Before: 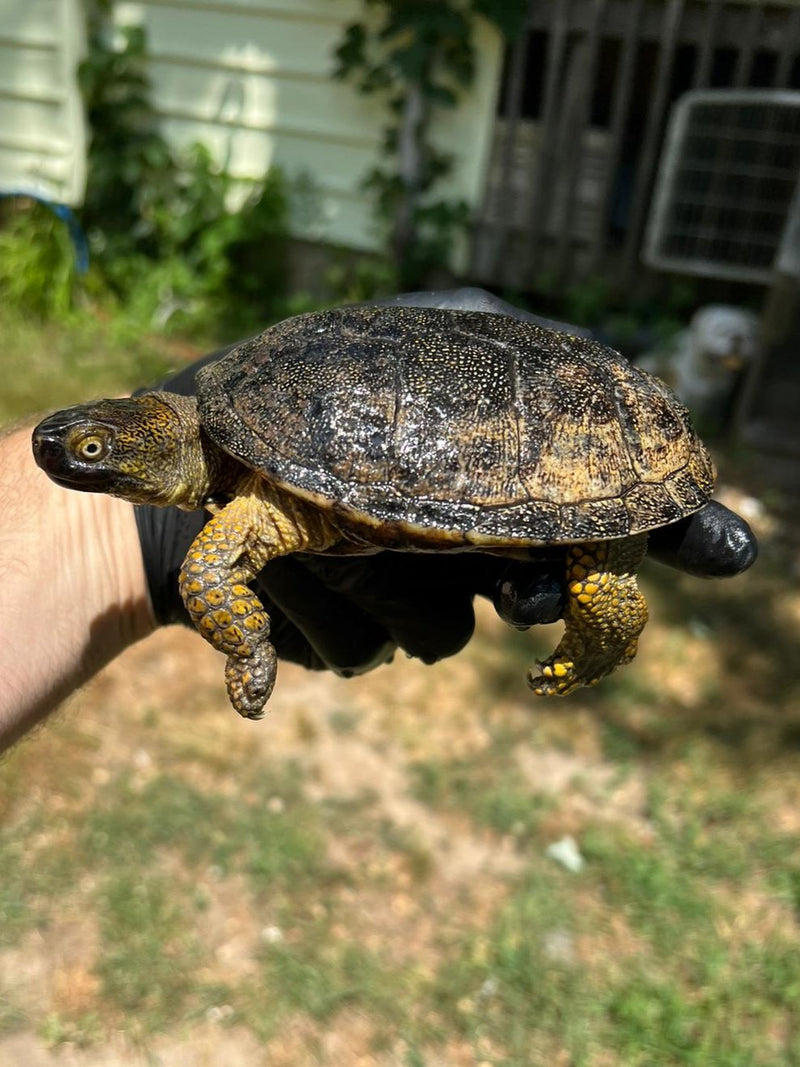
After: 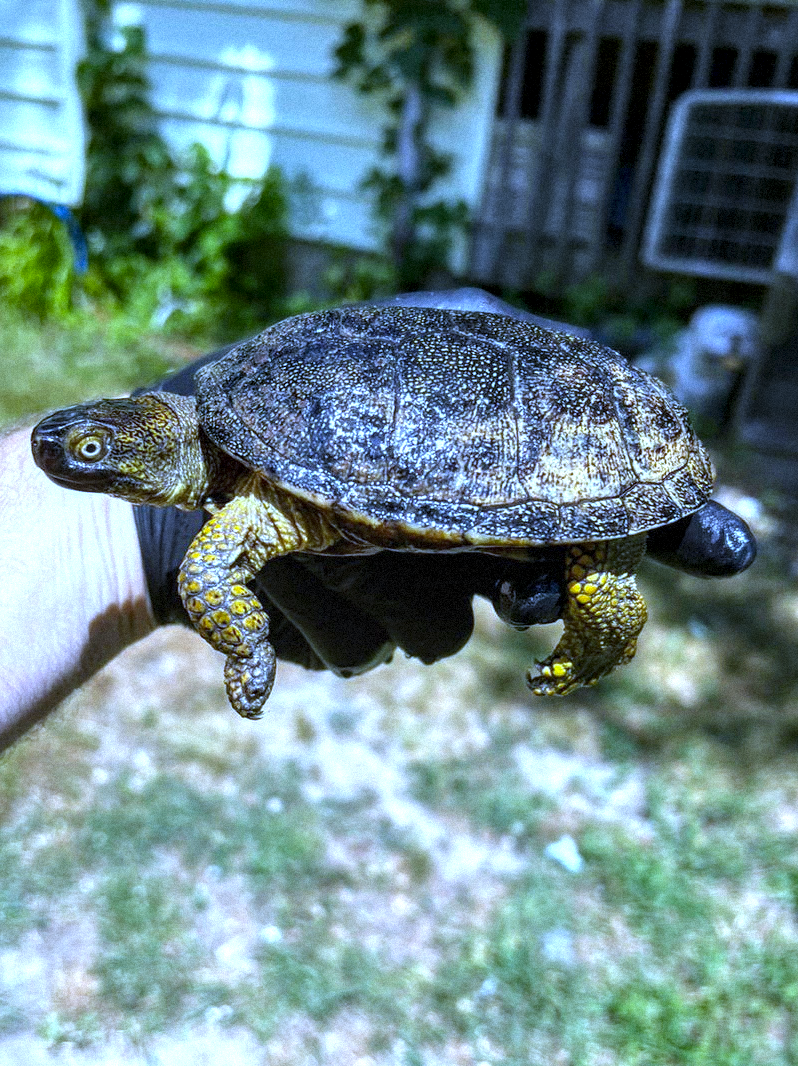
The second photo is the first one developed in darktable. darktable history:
crop and rotate: left 0.126%
exposure: black level correction 0, exposure 0.7 EV, compensate exposure bias true, compensate highlight preservation false
grain: mid-tones bias 0%
color balance rgb: perceptual saturation grading › global saturation 10%, global vibrance 10%
local contrast: detail 130%
white balance: red 0.766, blue 1.537
